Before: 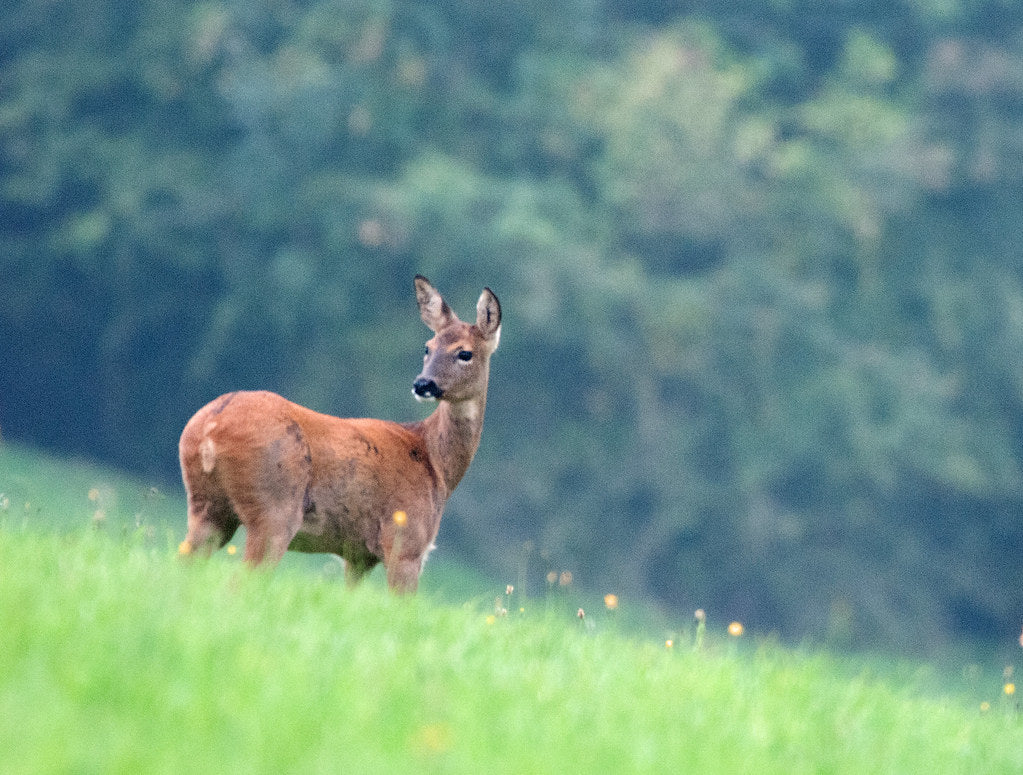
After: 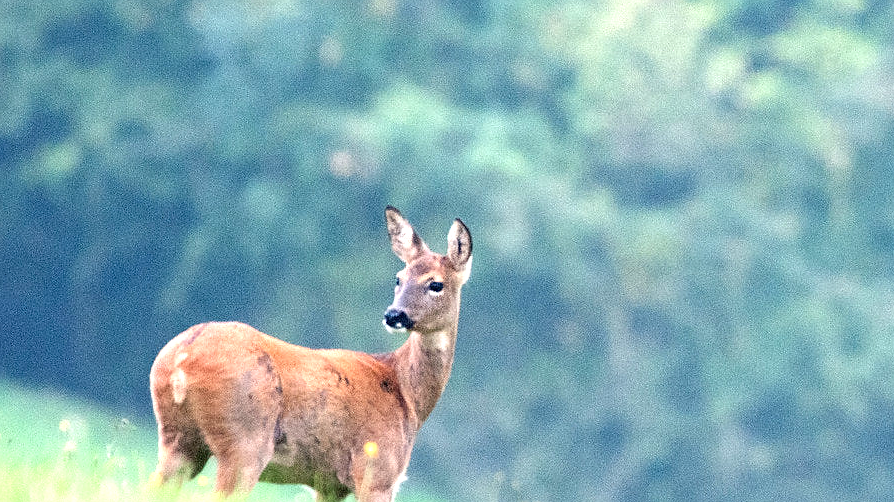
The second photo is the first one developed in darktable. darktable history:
exposure: black level correction 0.001, exposure 0.962 EV, compensate highlight preservation false
sharpen: radius 0.993
crop: left 2.901%, top 8.941%, right 9.624%, bottom 26.229%
tone equalizer: mask exposure compensation -0.506 EV
